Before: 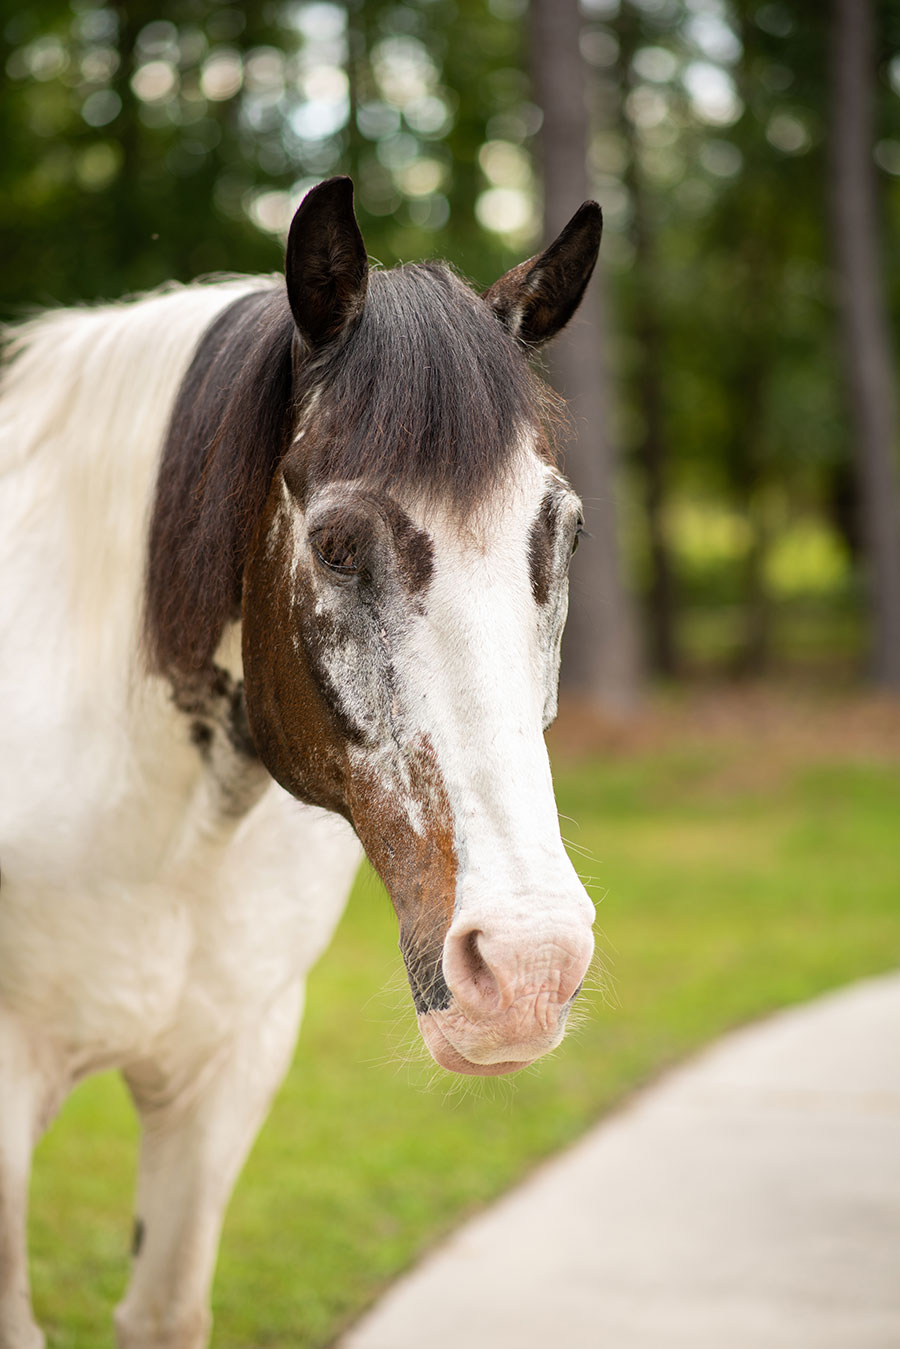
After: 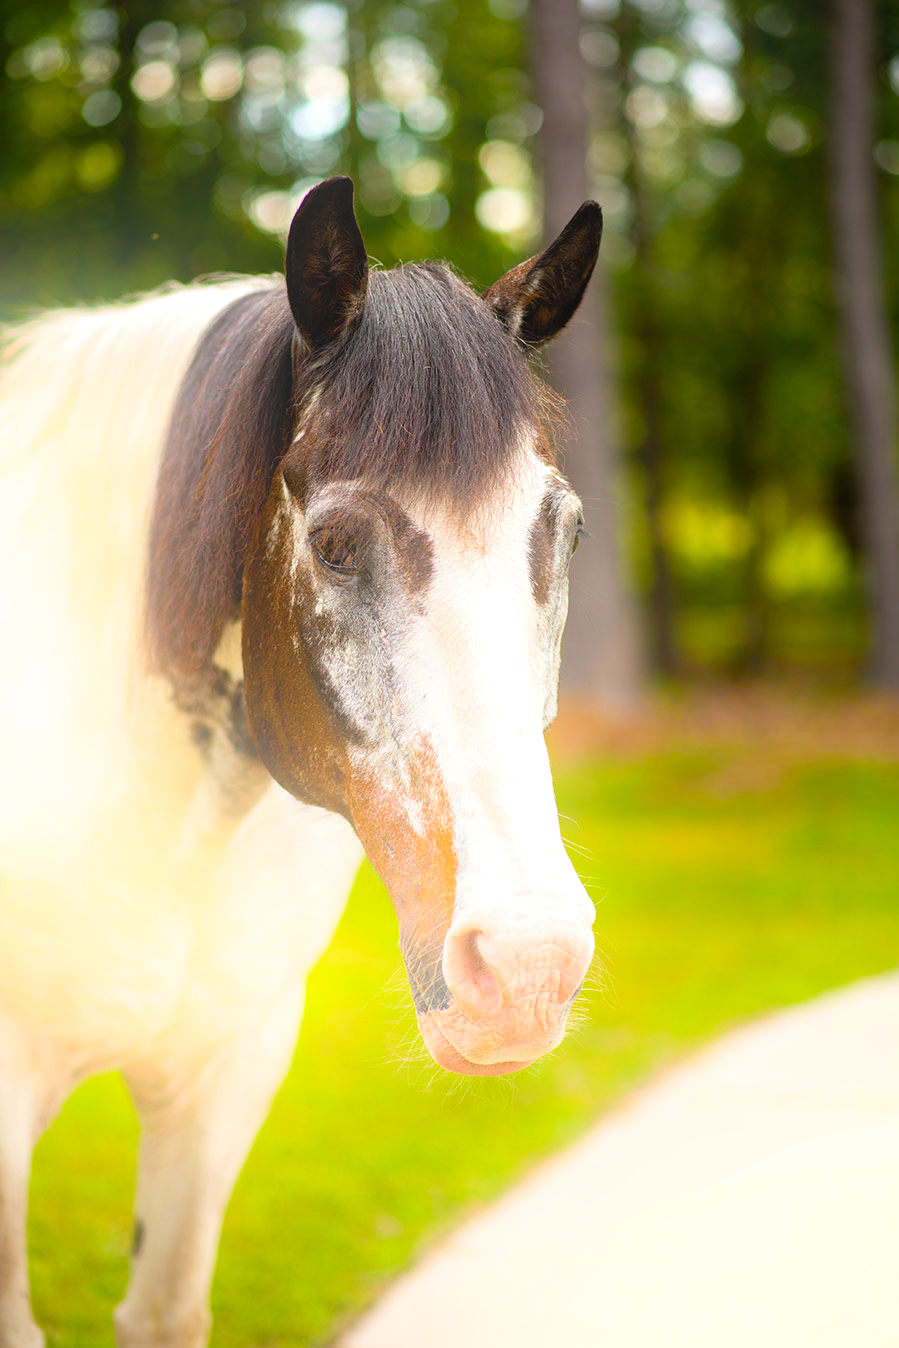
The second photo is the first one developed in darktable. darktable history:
bloom: on, module defaults
color balance rgb: linear chroma grading › global chroma 15%, perceptual saturation grading › global saturation 30%
exposure: exposure 0.2 EV, compensate highlight preservation false
